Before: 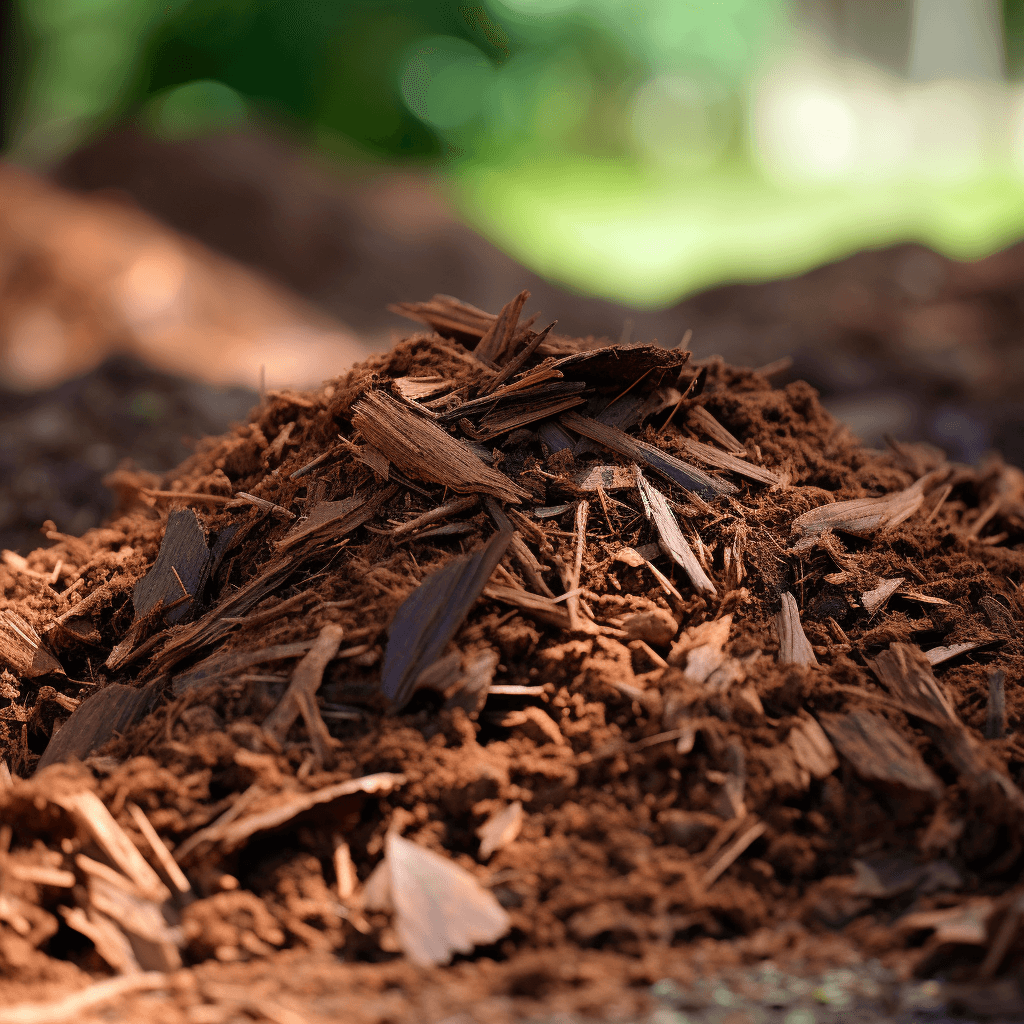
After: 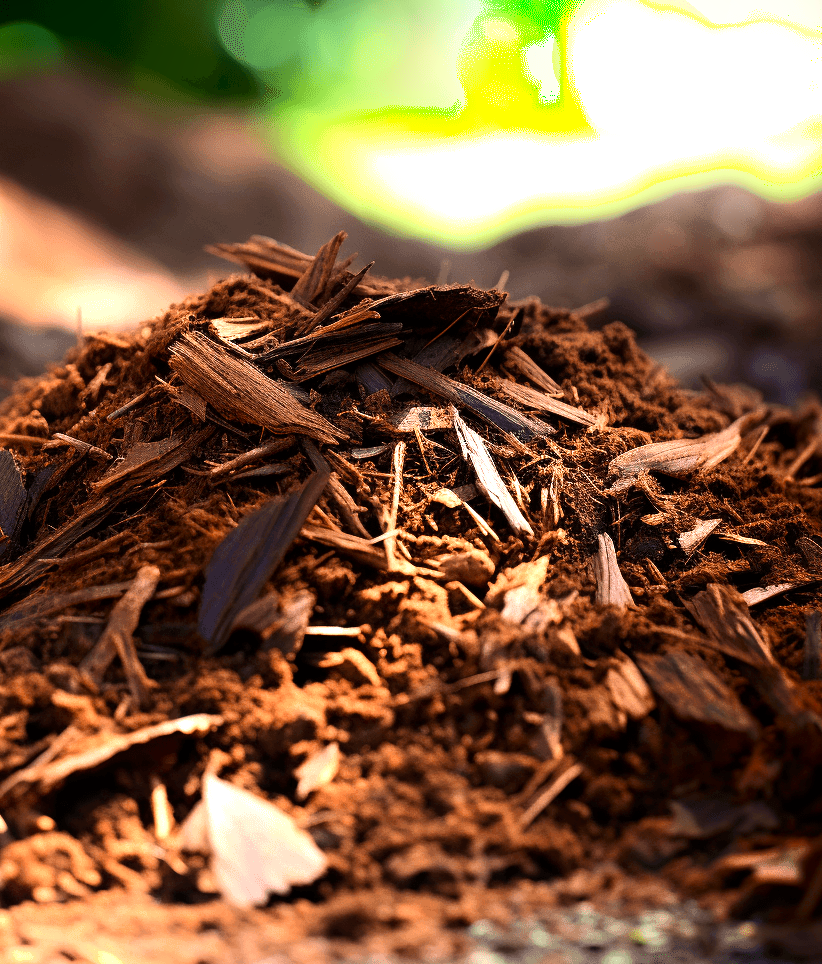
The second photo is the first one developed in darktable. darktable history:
color balance rgb: linear chroma grading › global chroma 15%, perceptual saturation grading › global saturation 30%
shadows and highlights: shadows -54.3, highlights 86.09, soften with gaussian
tone equalizer: -8 EV -0.75 EV, -7 EV -0.7 EV, -6 EV -0.6 EV, -5 EV -0.4 EV, -3 EV 0.4 EV, -2 EV 0.6 EV, -1 EV 0.7 EV, +0 EV 0.75 EV, edges refinement/feathering 500, mask exposure compensation -1.57 EV, preserve details no
local contrast: mode bilateral grid, contrast 100, coarseness 100, detail 108%, midtone range 0.2
crop and rotate: left 17.959%, top 5.771%, right 1.742%
exposure: exposure 0.566 EV, compensate highlight preservation false
color balance: input saturation 80.07%
